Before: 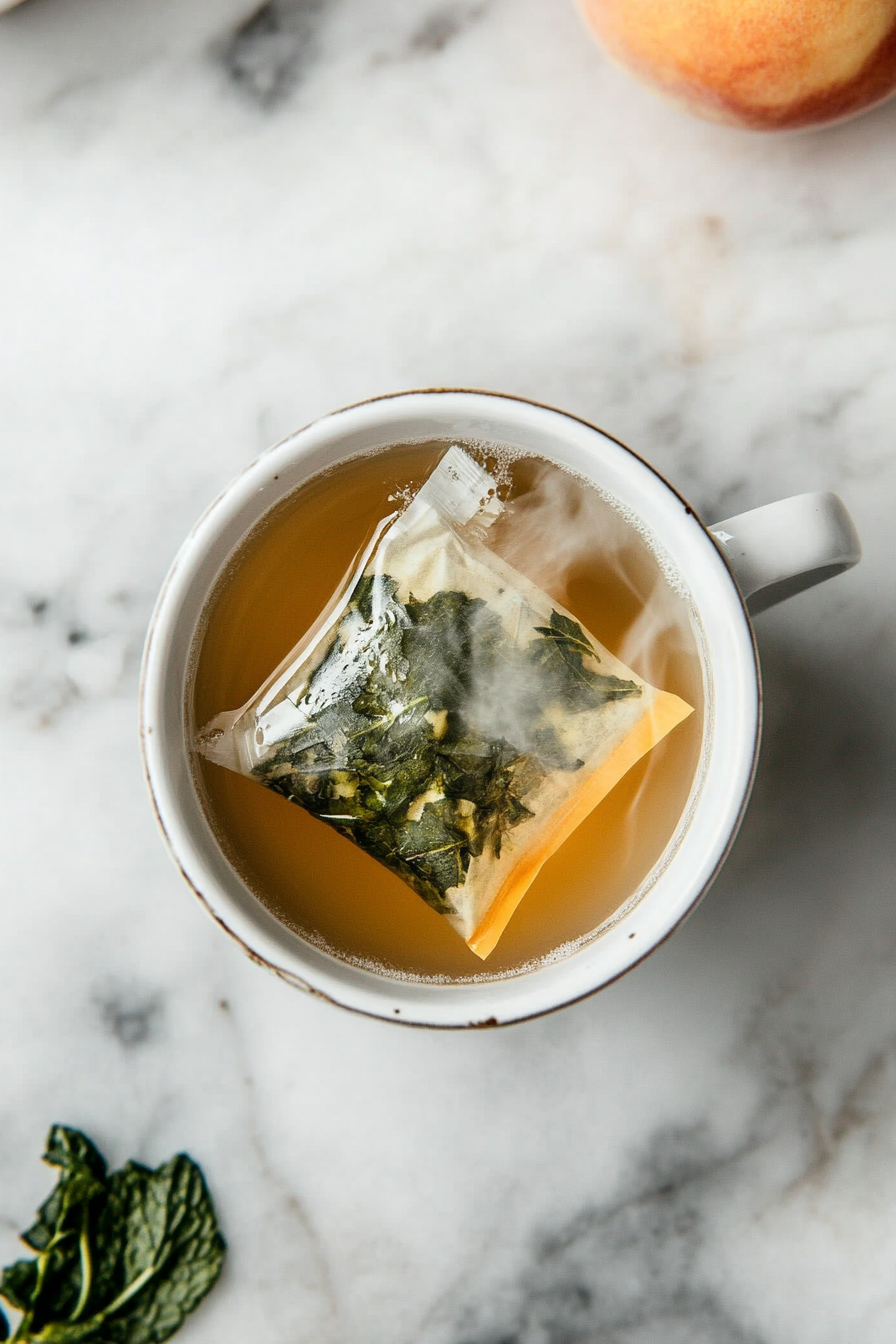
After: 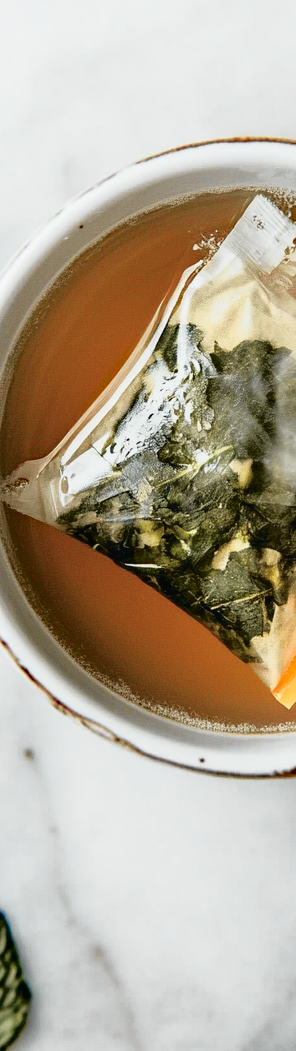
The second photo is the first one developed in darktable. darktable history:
tone curve: curves: ch0 [(0, 0.009) (0.105, 0.08) (0.195, 0.18) (0.283, 0.316) (0.384, 0.434) (0.485, 0.531) (0.638, 0.69) (0.81, 0.872) (1, 0.977)]; ch1 [(0, 0) (0.161, 0.092) (0.35, 0.33) (0.379, 0.401) (0.456, 0.469) (0.502, 0.5) (0.525, 0.518) (0.586, 0.617) (0.635, 0.655) (1, 1)]; ch2 [(0, 0) (0.371, 0.362) (0.437, 0.437) (0.48, 0.49) (0.53, 0.515) (0.56, 0.571) (0.622, 0.606) (1, 1)], color space Lab, independent channels, preserve colors none
haze removal: strength 0.302, distance 0.252, compatibility mode true, adaptive false
crop and rotate: left 21.804%, top 18.748%, right 45.135%, bottom 2.981%
